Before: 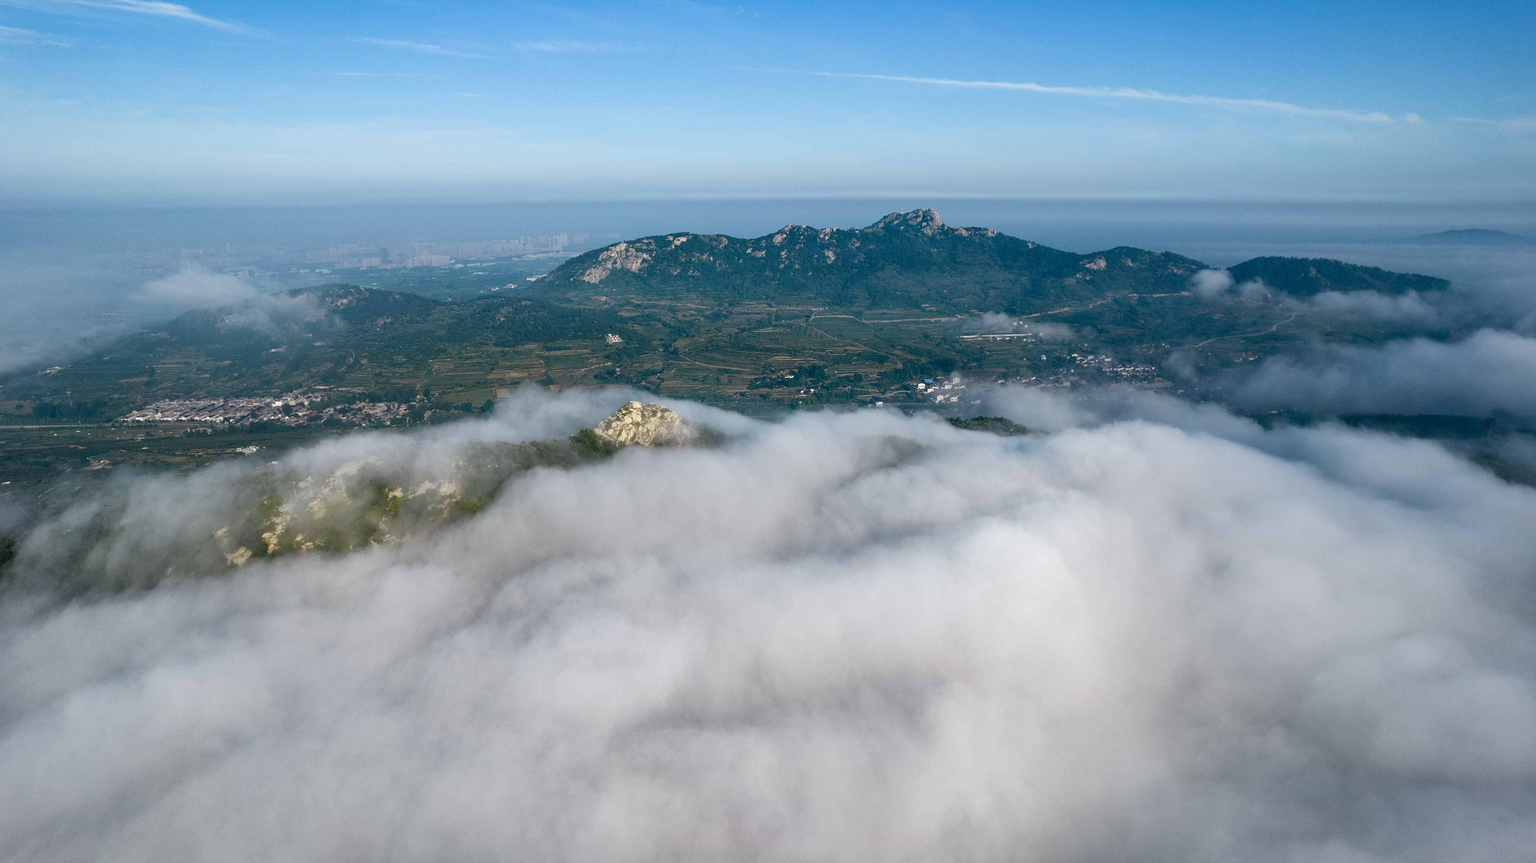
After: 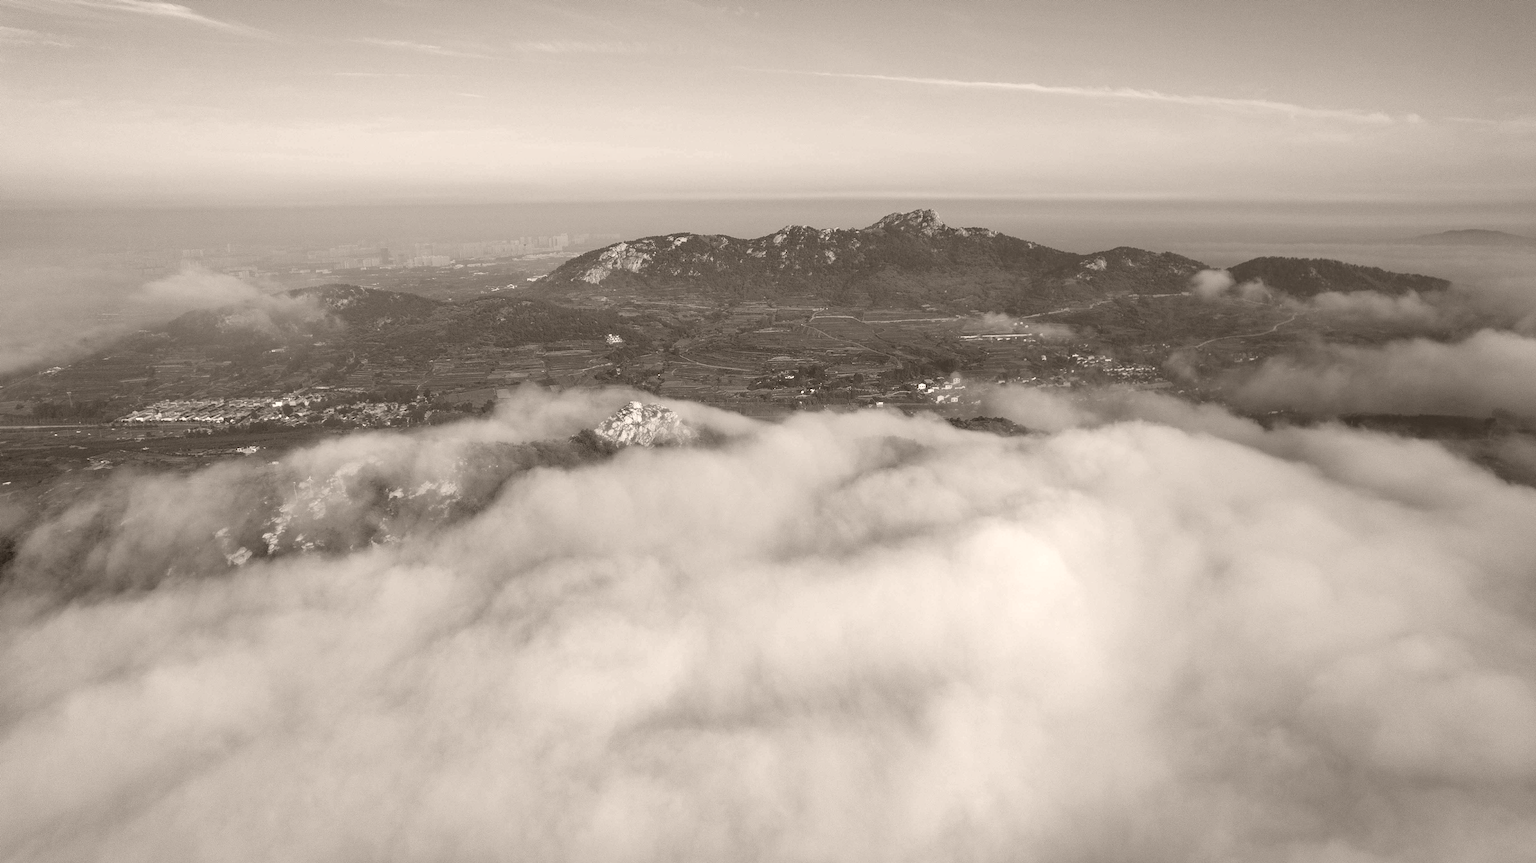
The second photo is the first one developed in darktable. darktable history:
colorize: hue 26.62°, saturation 18%, source mix 100%, lightness 25.27% | blend: blend mode coloradjustment, opacity 100%; mask: uniform (no mask)
